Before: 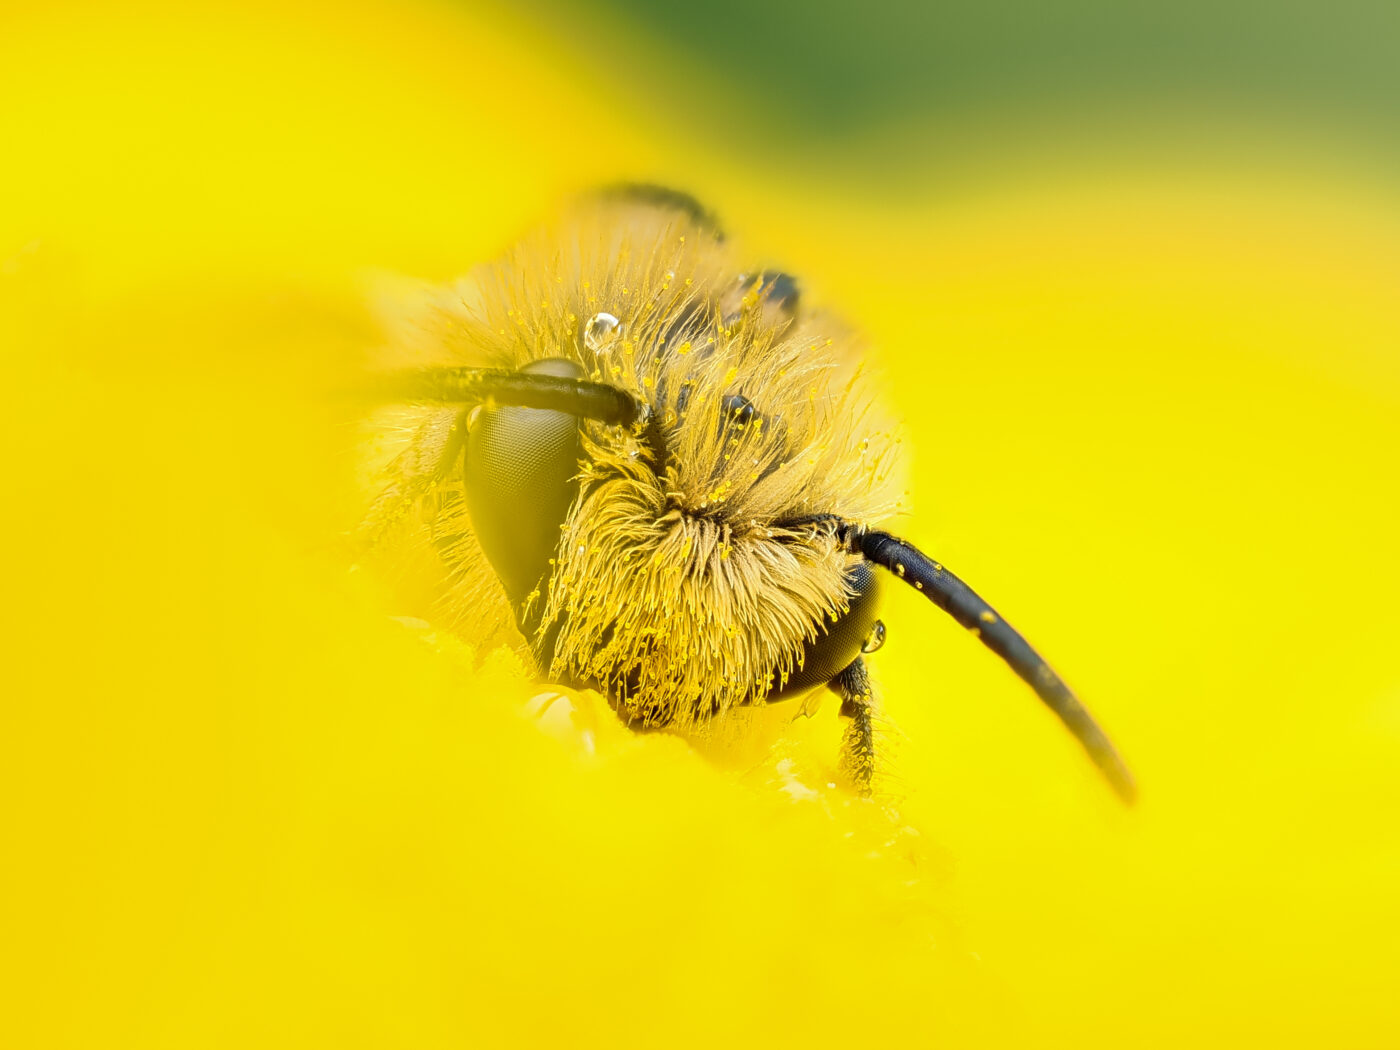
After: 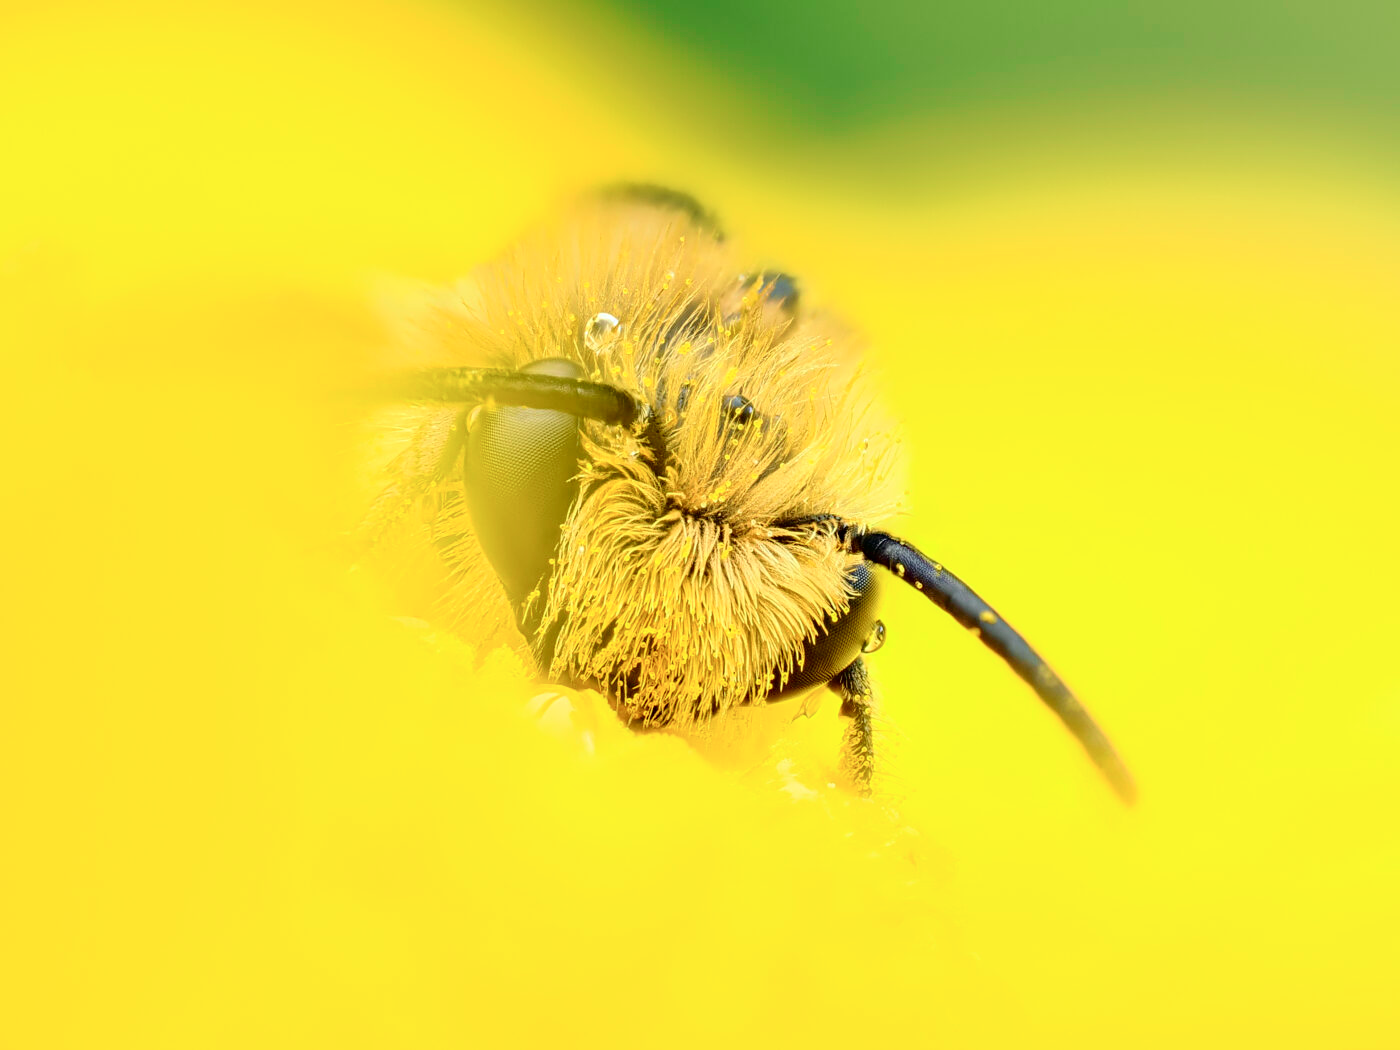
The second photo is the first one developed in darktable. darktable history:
tone curve: curves: ch0 [(0, 0) (0.051, 0.021) (0.11, 0.069) (0.25, 0.268) (0.427, 0.504) (0.715, 0.788) (0.908, 0.946) (1, 1)]; ch1 [(0, 0) (0.35, 0.29) (0.417, 0.352) (0.442, 0.421) (0.483, 0.474) (0.494, 0.485) (0.504, 0.501) (0.536, 0.551) (0.566, 0.596) (1, 1)]; ch2 [(0, 0) (0.48, 0.48) (0.504, 0.5) (0.53, 0.528) (0.554, 0.584) (0.642, 0.684) (0.824, 0.815) (1, 1)], color space Lab, independent channels, preserve colors none
